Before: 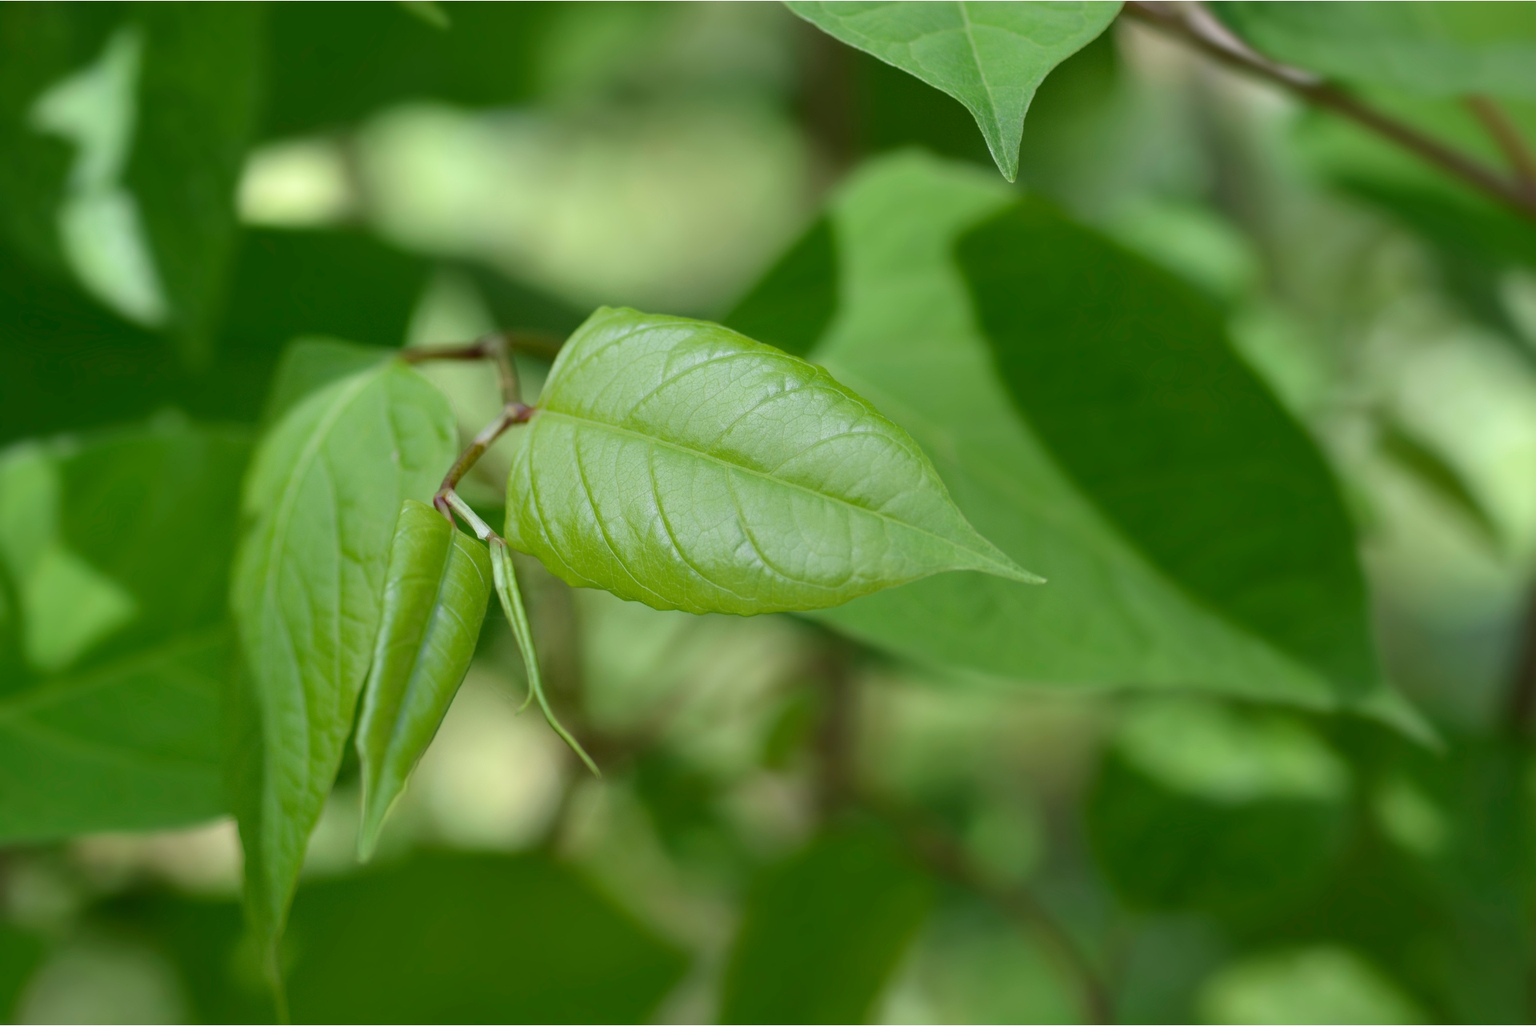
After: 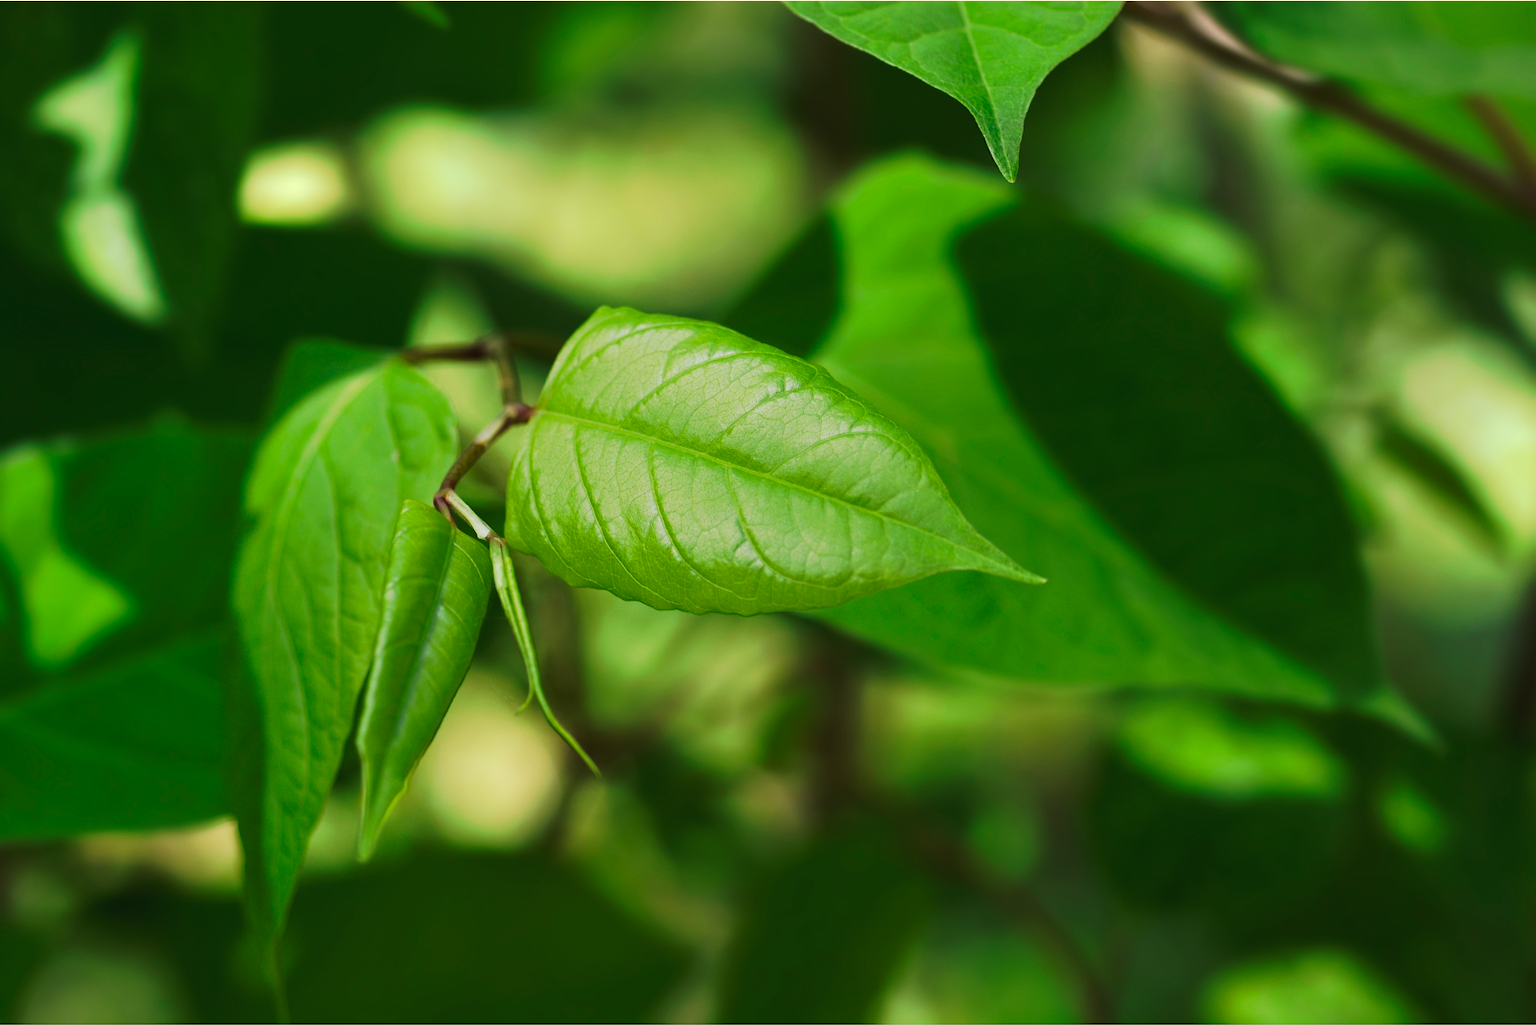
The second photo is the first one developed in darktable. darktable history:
tone curve: curves: ch0 [(0, 0) (0.003, 0.006) (0.011, 0.011) (0.025, 0.02) (0.044, 0.032) (0.069, 0.035) (0.1, 0.046) (0.136, 0.063) (0.177, 0.089) (0.224, 0.12) (0.277, 0.16) (0.335, 0.206) (0.399, 0.268) (0.468, 0.359) (0.543, 0.466) (0.623, 0.582) (0.709, 0.722) (0.801, 0.808) (0.898, 0.886) (1, 1)], preserve colors none
white balance: red 1.045, blue 0.932
